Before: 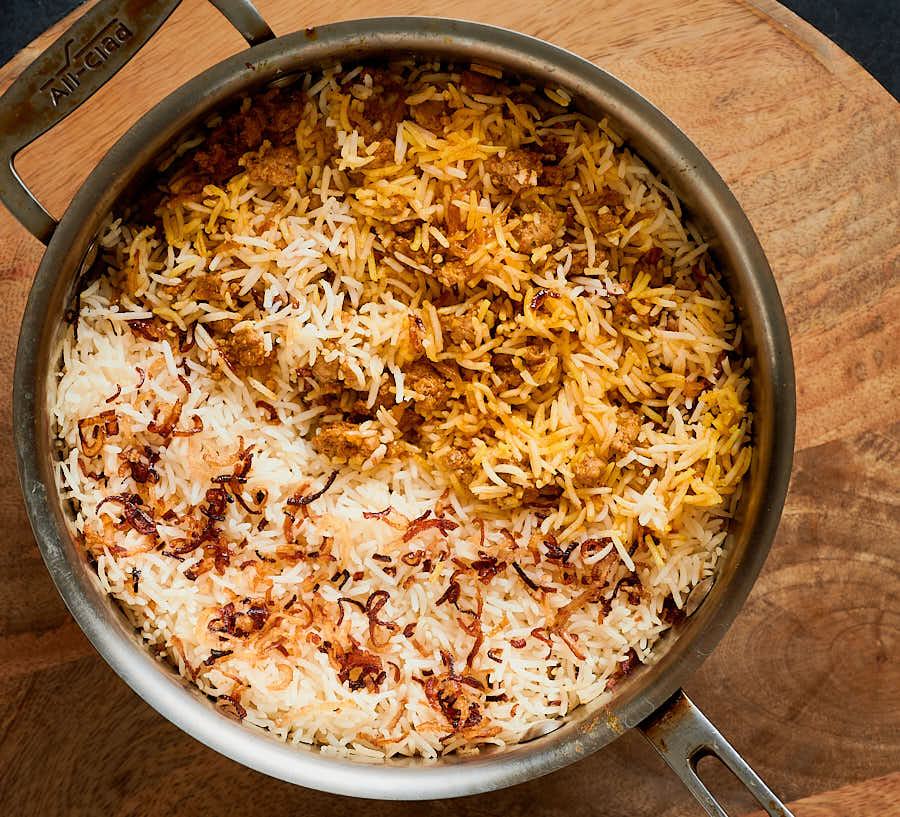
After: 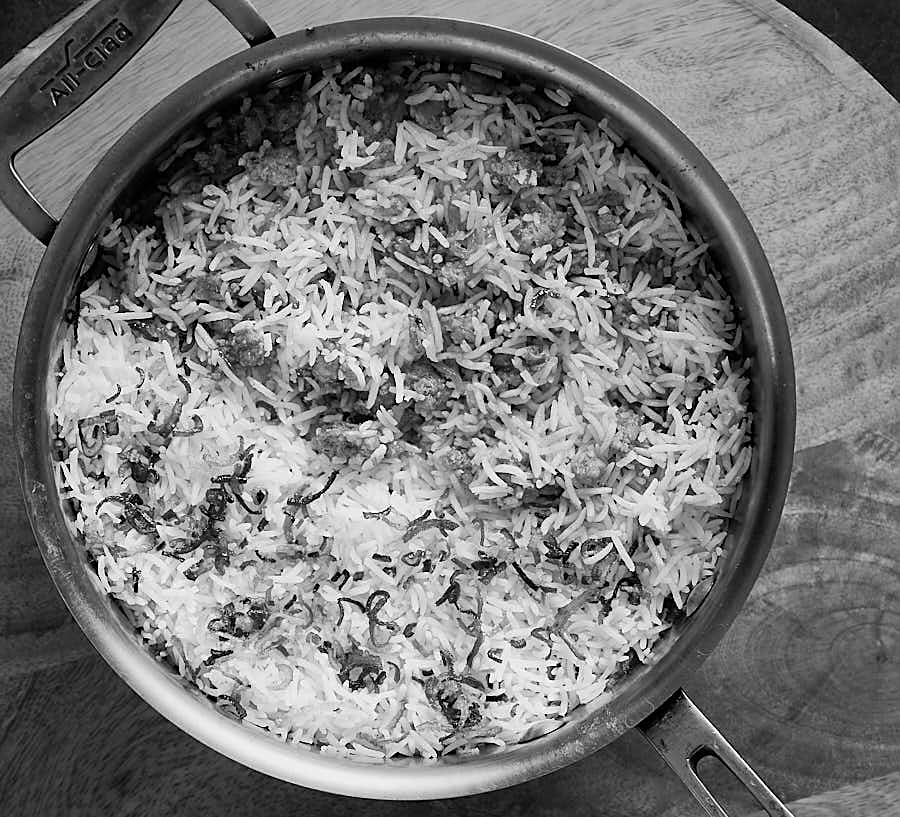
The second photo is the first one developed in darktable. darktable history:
monochrome: on, module defaults
sharpen: radius 1.864, amount 0.398, threshold 1.271
